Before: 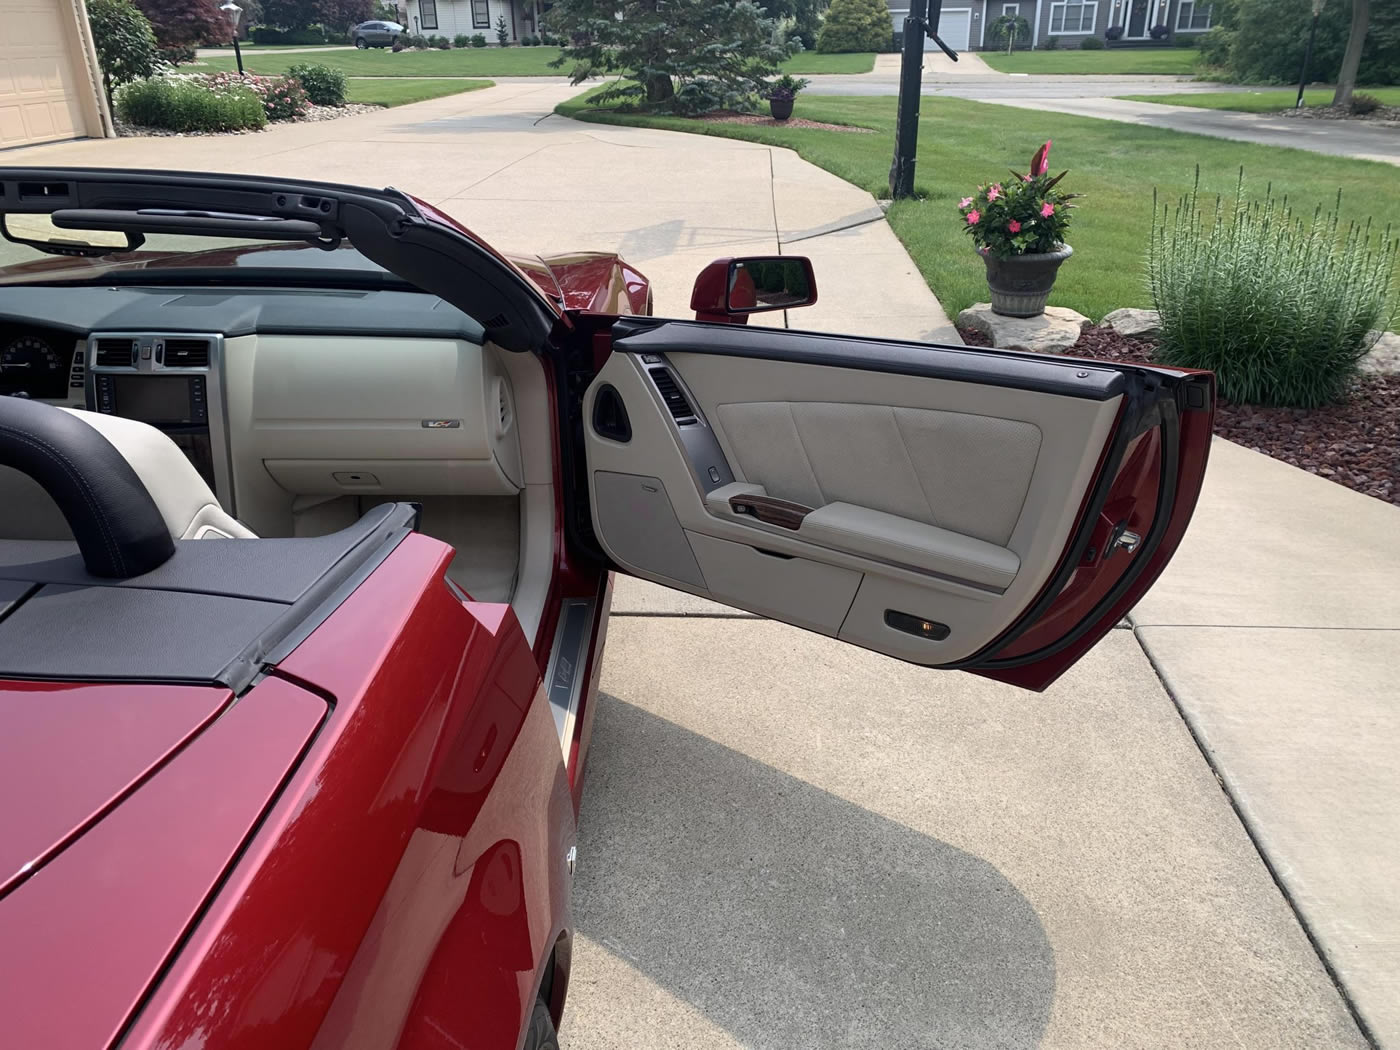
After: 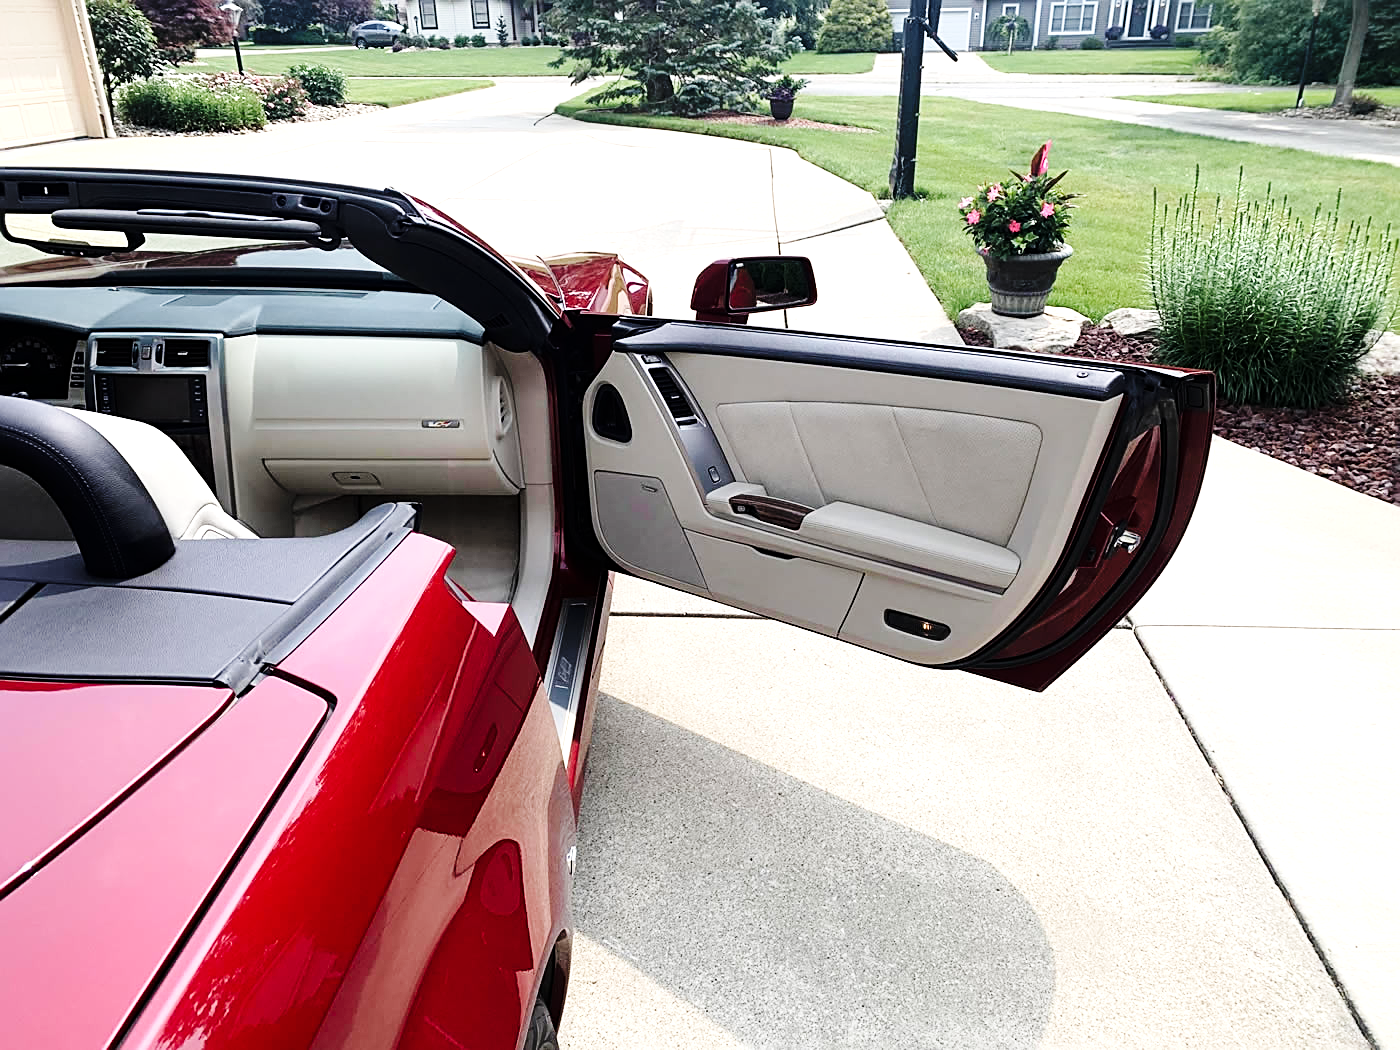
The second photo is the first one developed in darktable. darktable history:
sharpen: on, module defaults
tone equalizer: -8 EV -0.773 EV, -7 EV -0.697 EV, -6 EV -0.561 EV, -5 EV -0.392 EV, -3 EV 0.397 EV, -2 EV 0.6 EV, -1 EV 0.686 EV, +0 EV 0.759 EV
base curve: curves: ch0 [(0, 0) (0.036, 0.025) (0.121, 0.166) (0.206, 0.329) (0.605, 0.79) (1, 1)], preserve colors none
